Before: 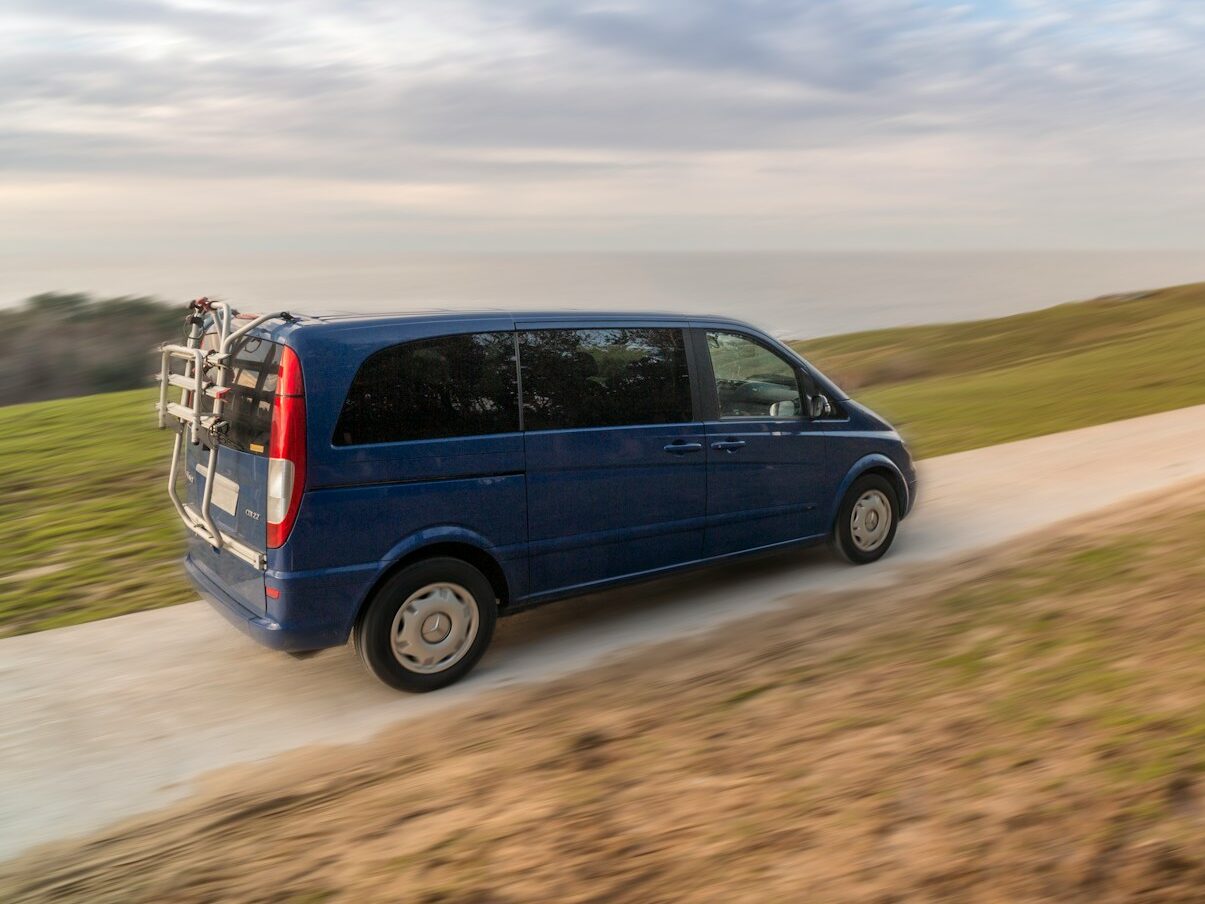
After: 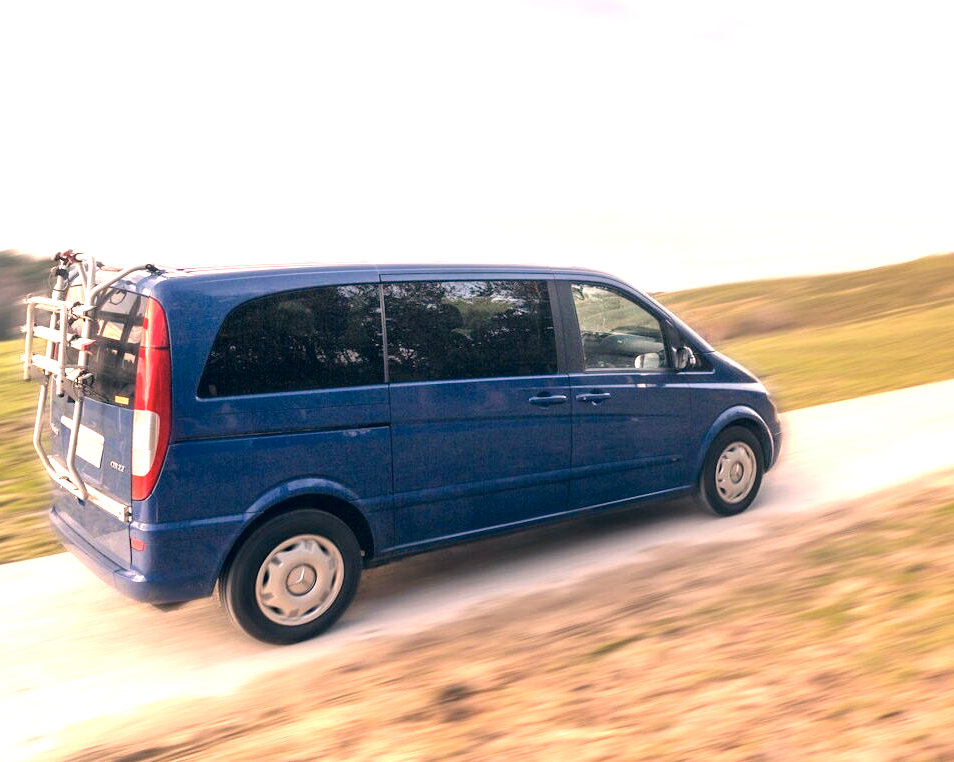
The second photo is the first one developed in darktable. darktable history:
crop: left 11.225%, top 5.381%, right 9.565%, bottom 10.314%
color correction: highlights a* 14.46, highlights b* 5.85, shadows a* -5.53, shadows b* -15.24, saturation 0.85
exposure: black level correction 0, exposure 1.379 EV, compensate exposure bias true, compensate highlight preservation false
